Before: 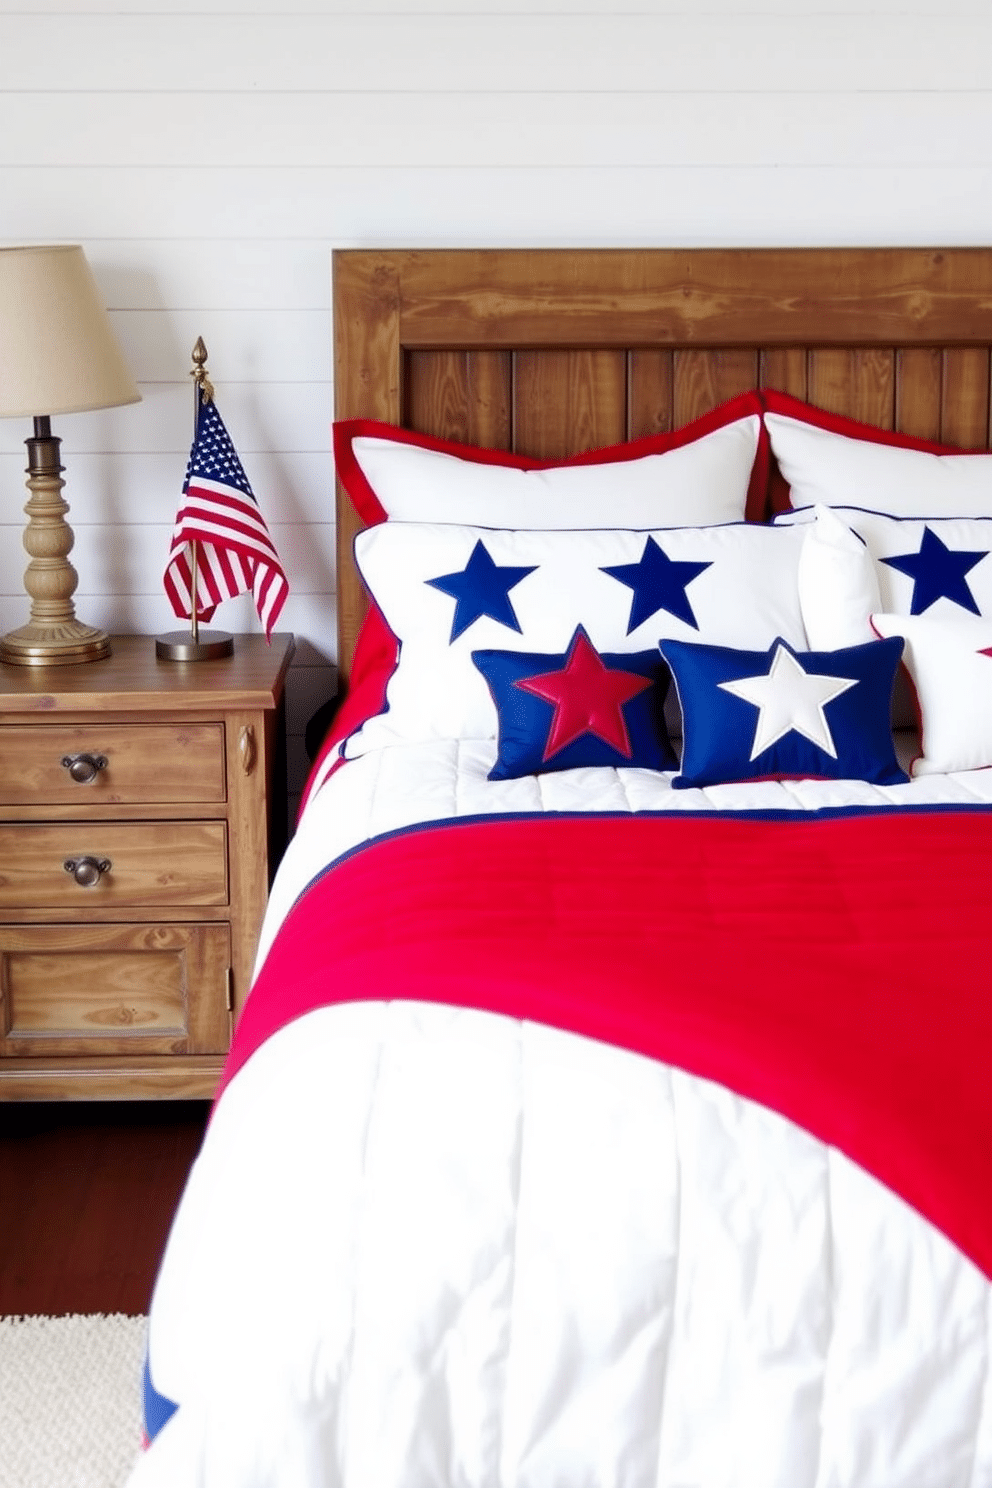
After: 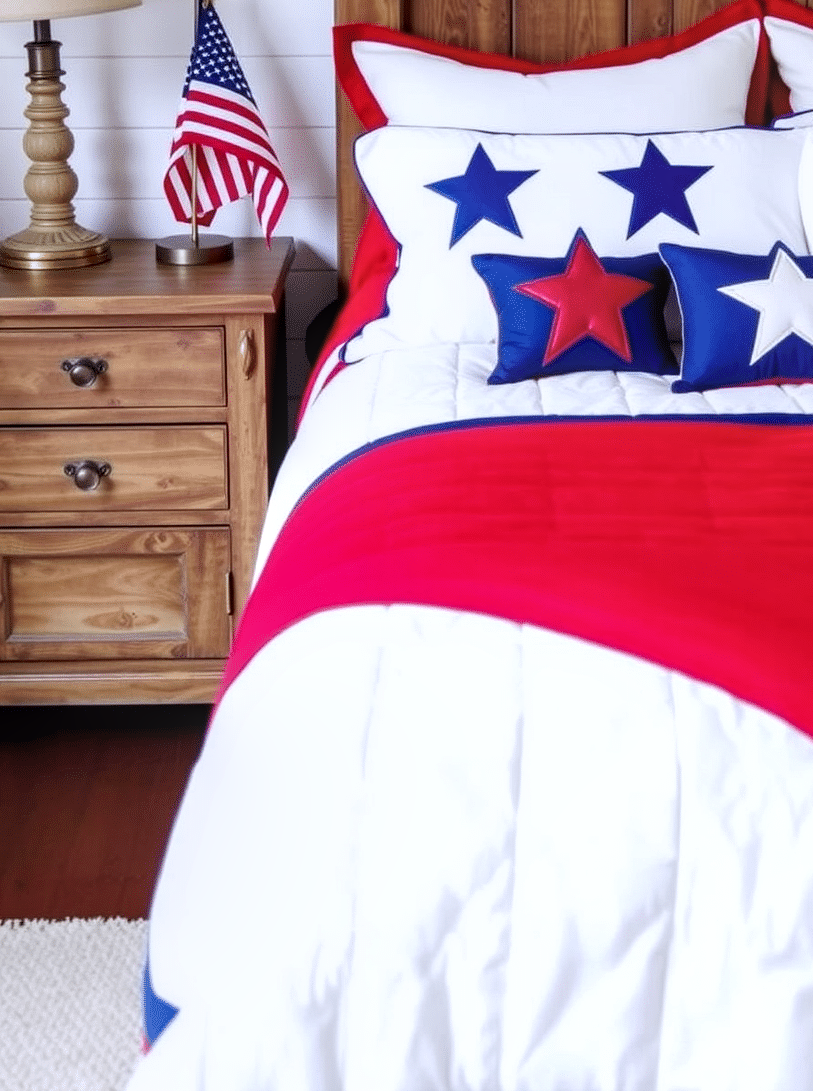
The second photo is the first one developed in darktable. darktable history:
crop: top 26.652%, right 18.035%
local contrast: on, module defaults
color calibration: illuminant as shot in camera, x 0.358, y 0.373, temperature 4628.91 K
